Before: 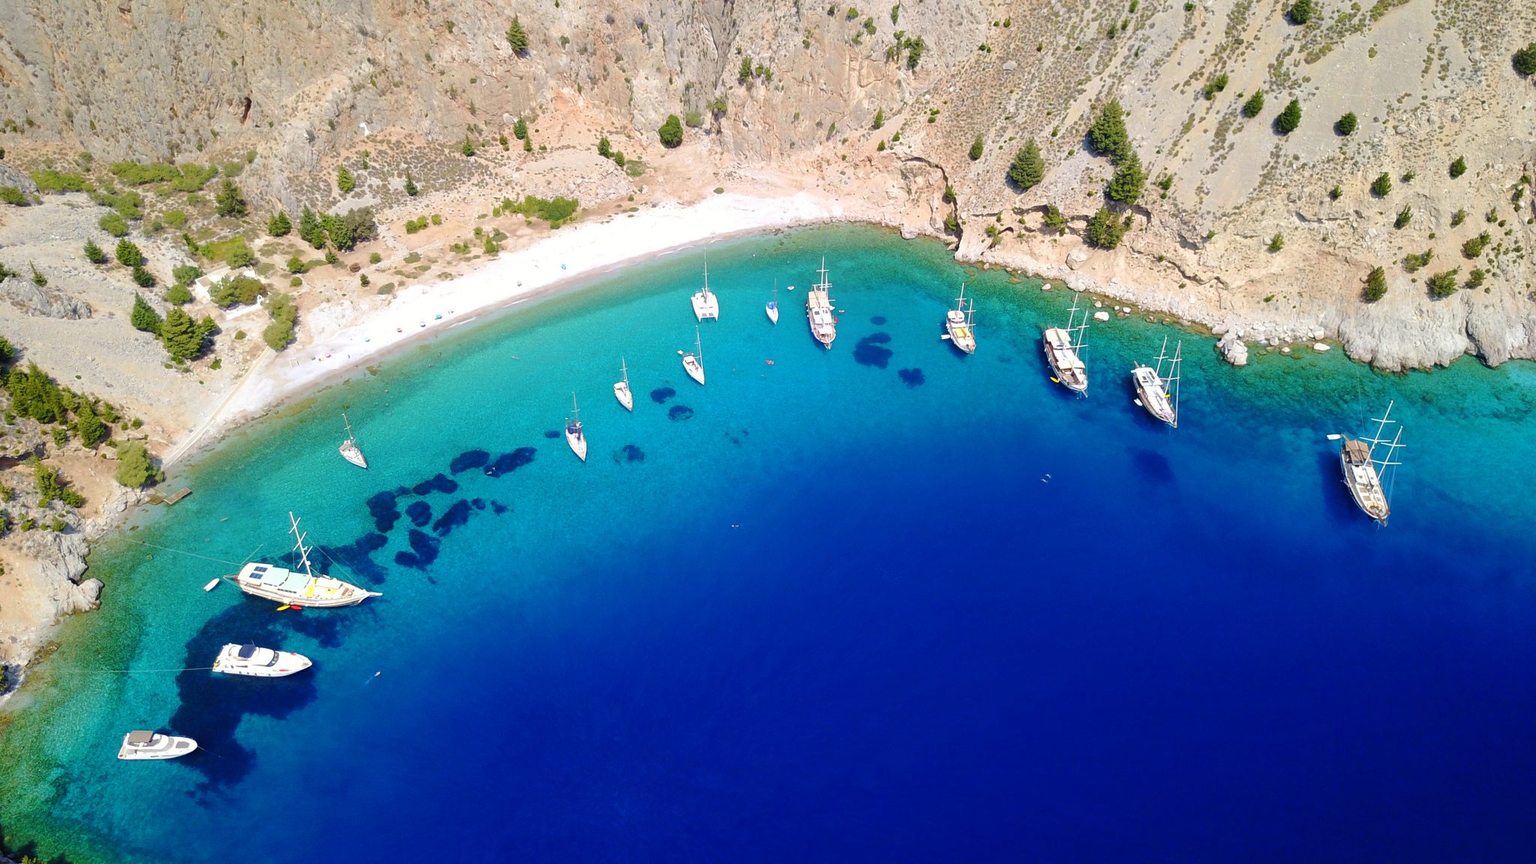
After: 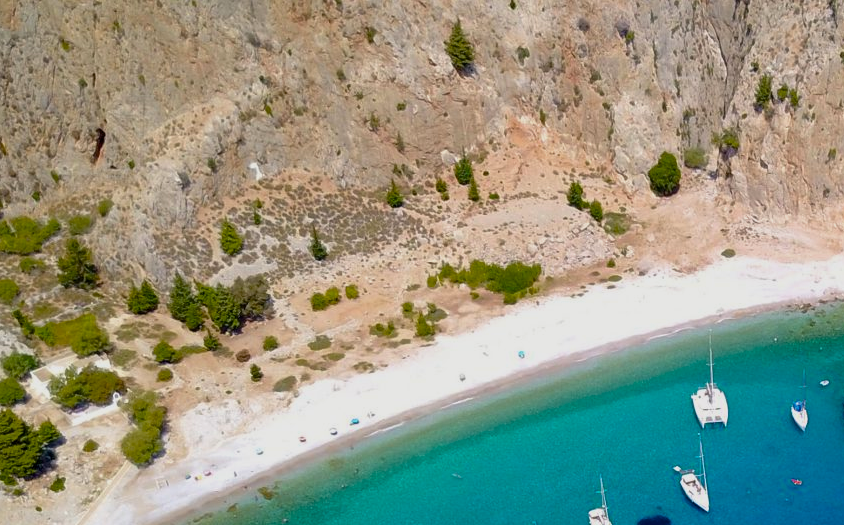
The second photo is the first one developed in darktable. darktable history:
crop and rotate: left 11.256%, top 0.105%, right 47.526%, bottom 54.275%
exposure: black level correction 0.009, exposure -0.619 EV, compensate highlight preservation false
color balance rgb: perceptual saturation grading › global saturation 19.752%, global vibrance 9.718%, contrast 14.981%, saturation formula JzAzBz (2021)
